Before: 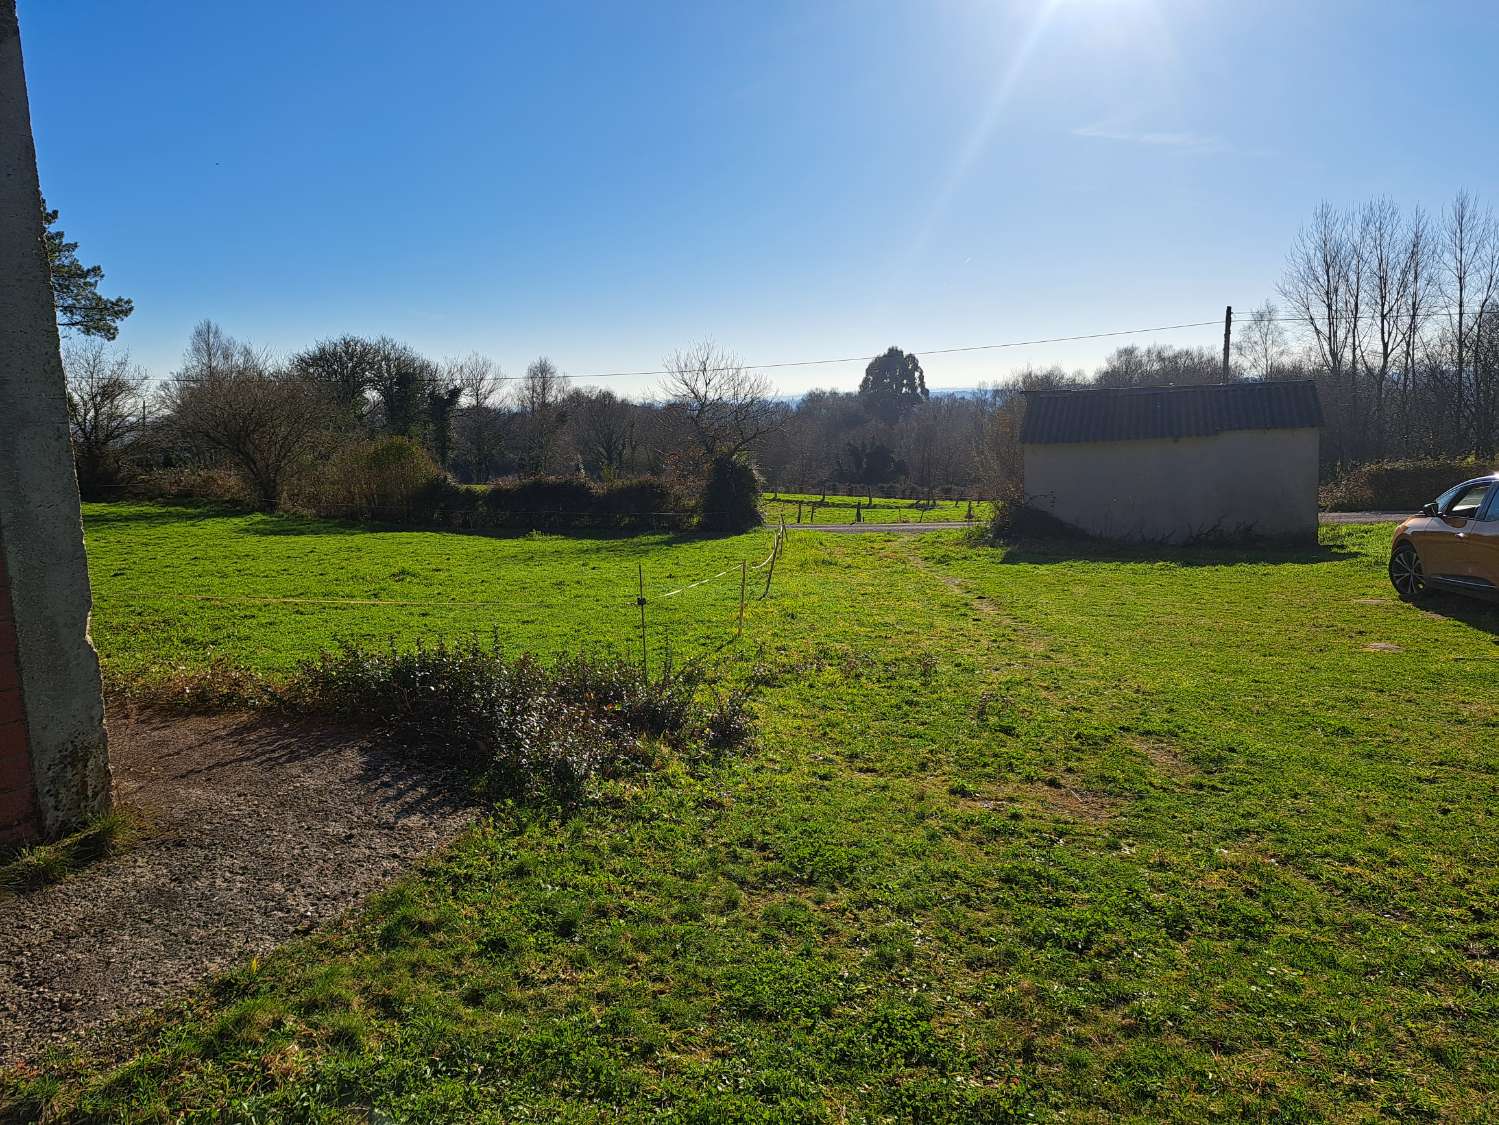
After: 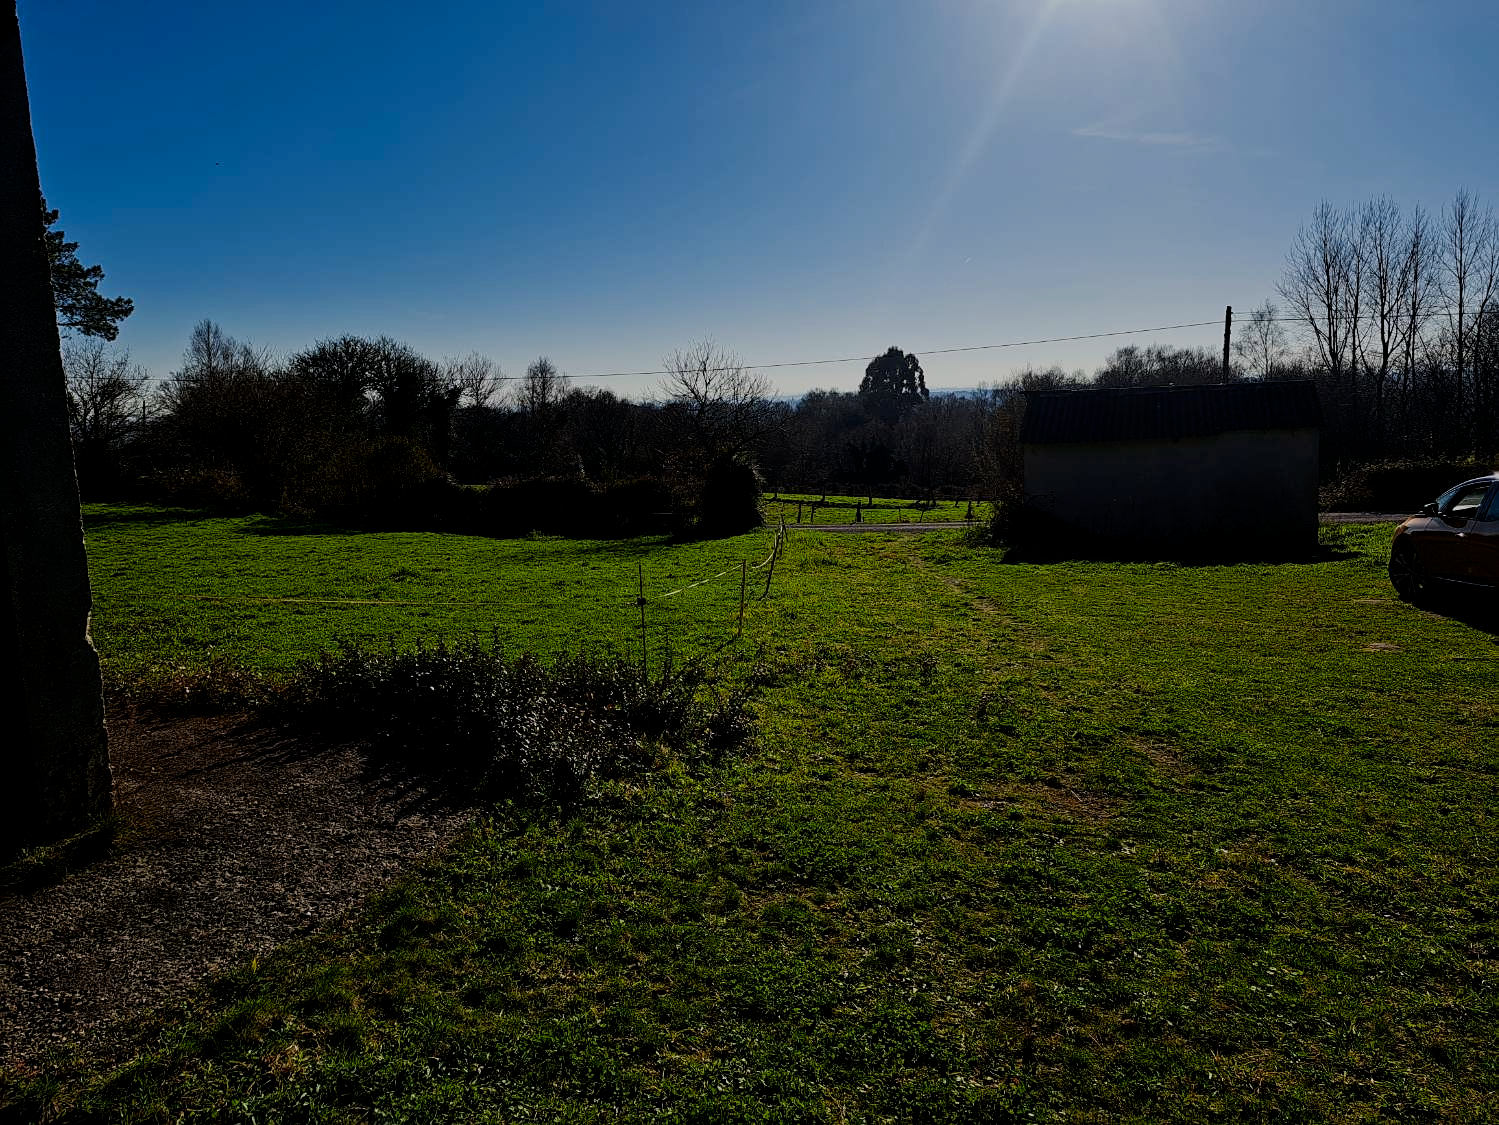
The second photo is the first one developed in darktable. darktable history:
filmic rgb: black relative exposure -5 EV, hardness 2.88, contrast 1.3, highlights saturation mix -30%
tone equalizer: on, module defaults
exposure: black level correction 0, exposure -0.766 EV, compensate highlight preservation false
contrast brightness saturation: contrast 0.07, brightness -0.14, saturation 0.11
sharpen: amount 0.2
